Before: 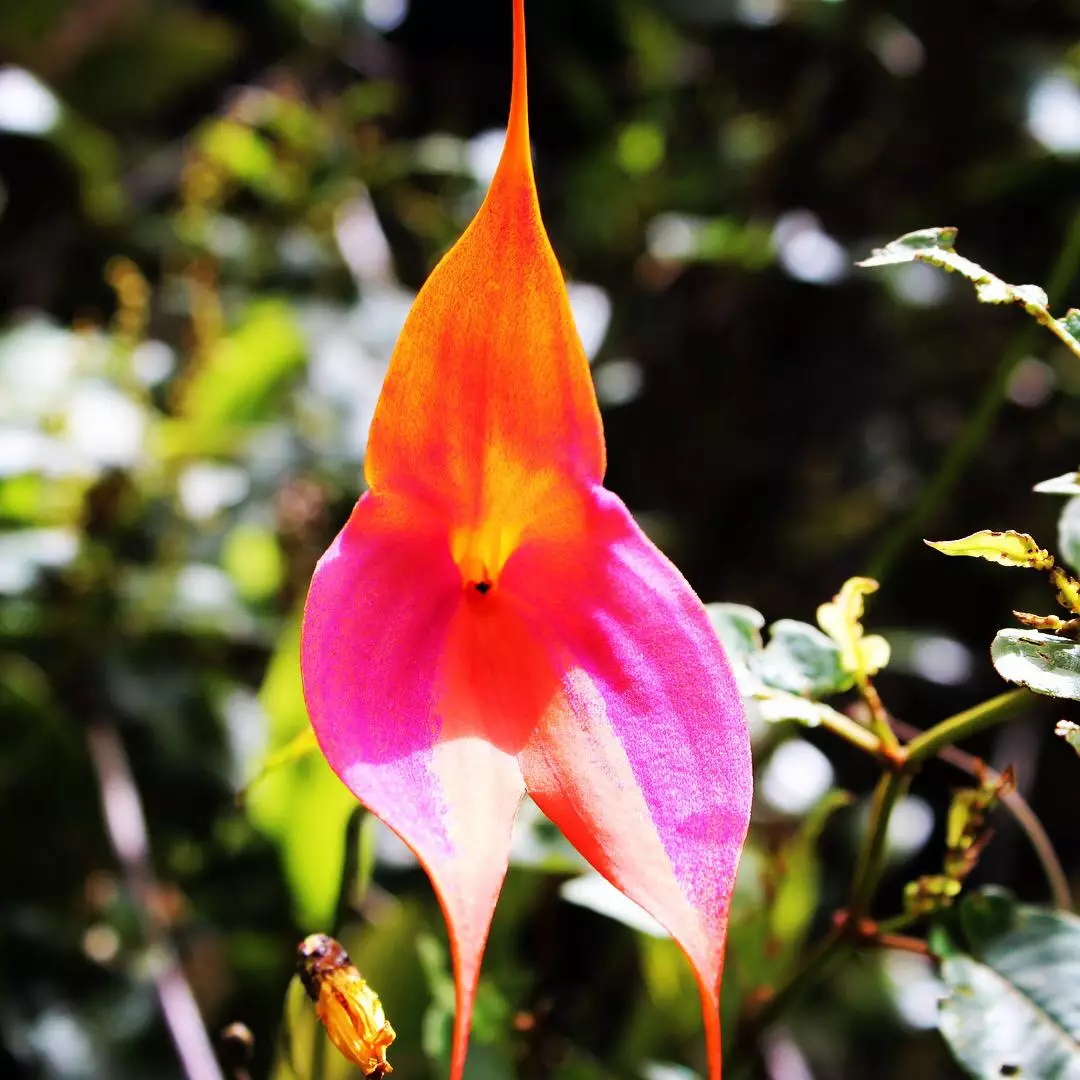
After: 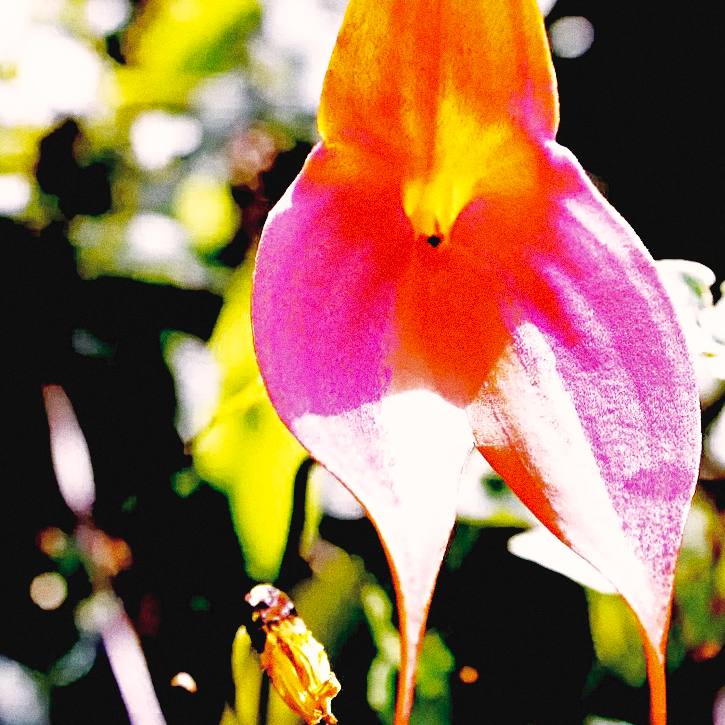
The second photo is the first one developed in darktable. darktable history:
crop and rotate: angle -0.82°, left 3.85%, top 31.828%, right 27.992%
sharpen: radius 4.883
exposure: black level correction 0.047, exposure 0.013 EV, compensate highlight preservation false
shadows and highlights: shadows 40, highlights -60
white balance: red 1.004, blue 1.096
grain: coarseness 9.61 ISO, strength 35.62%
base curve: curves: ch0 [(0, 0.003) (0.001, 0.002) (0.006, 0.004) (0.02, 0.022) (0.048, 0.086) (0.094, 0.234) (0.162, 0.431) (0.258, 0.629) (0.385, 0.8) (0.548, 0.918) (0.751, 0.988) (1, 1)], preserve colors none
color correction: highlights a* 5.59, highlights b* 5.24, saturation 0.68
